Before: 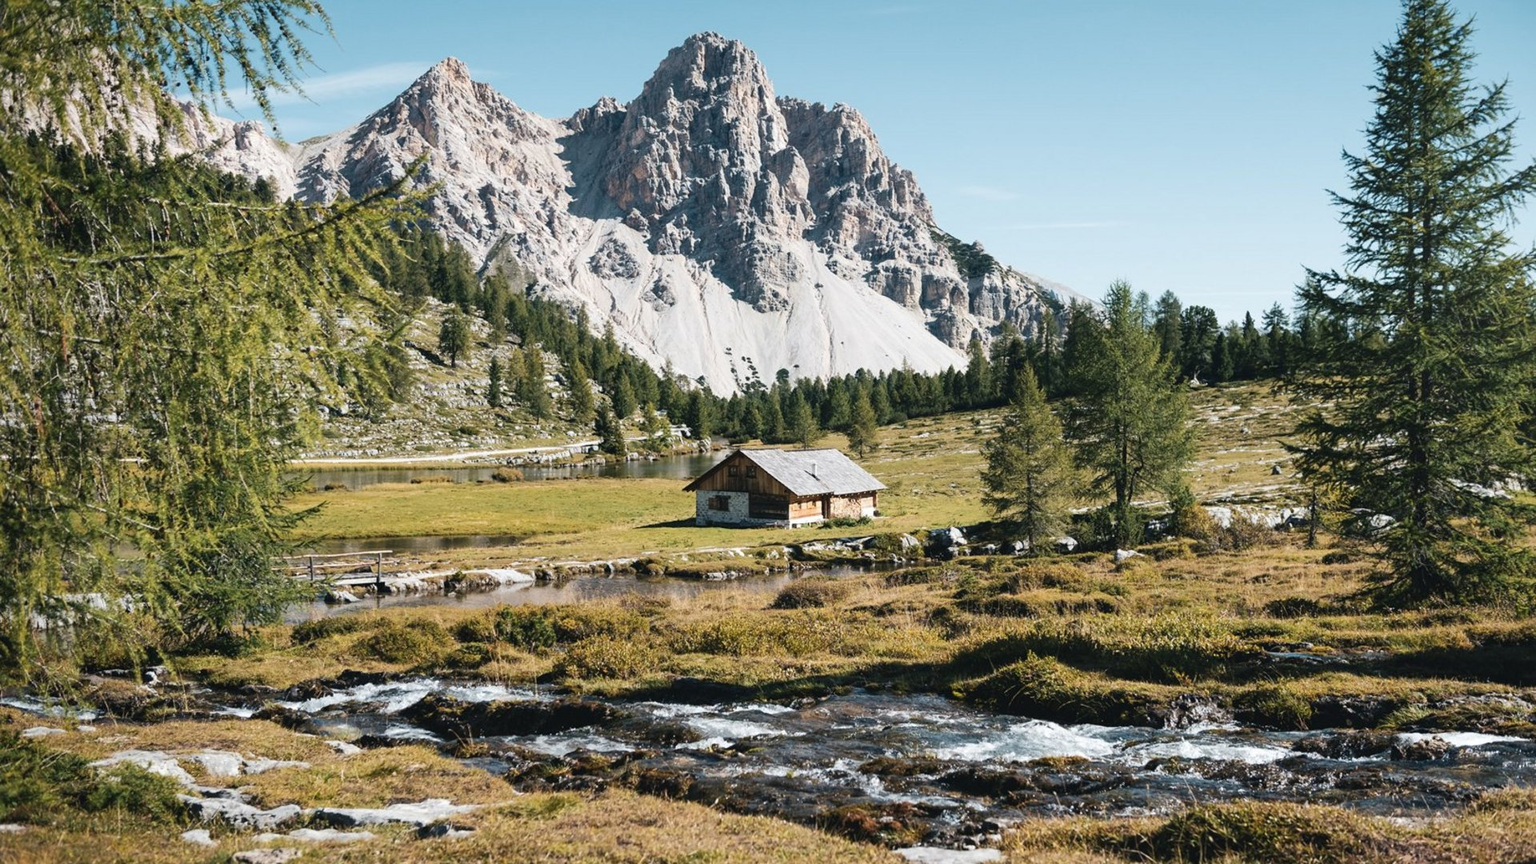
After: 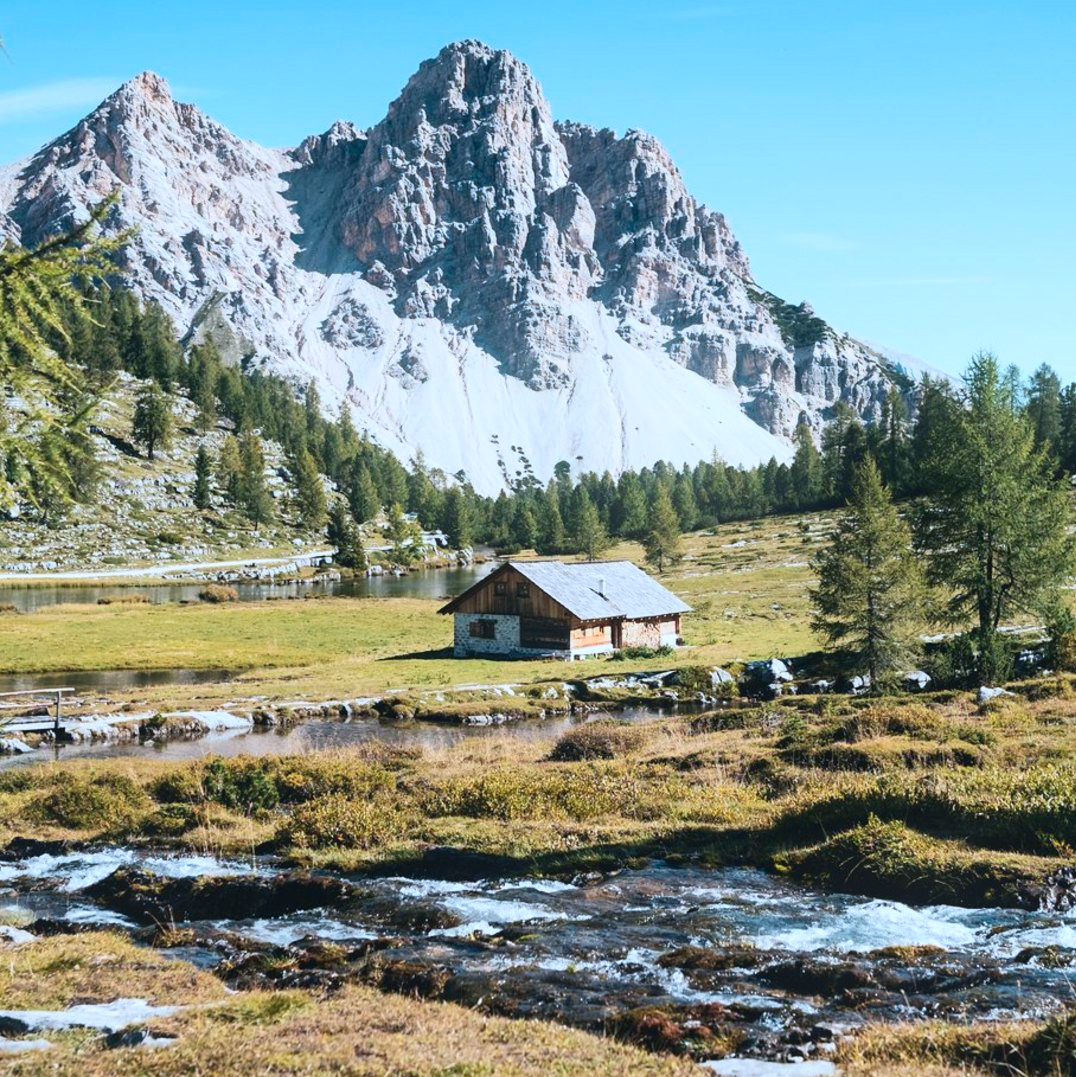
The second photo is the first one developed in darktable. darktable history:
color calibration: output R [0.972, 0.068, -0.094, 0], output G [-0.178, 1.216, -0.086, 0], output B [0.095, -0.136, 0.98, 0], illuminant custom, x 0.371, y 0.381, temperature 4283.16 K
crop: left 21.674%, right 22.086%
bloom: size 15%, threshold 97%, strength 7%
tone curve: curves: ch0 [(0.016, 0.023) (0.248, 0.252) (0.732, 0.797) (1, 1)], color space Lab, linked channels, preserve colors none
